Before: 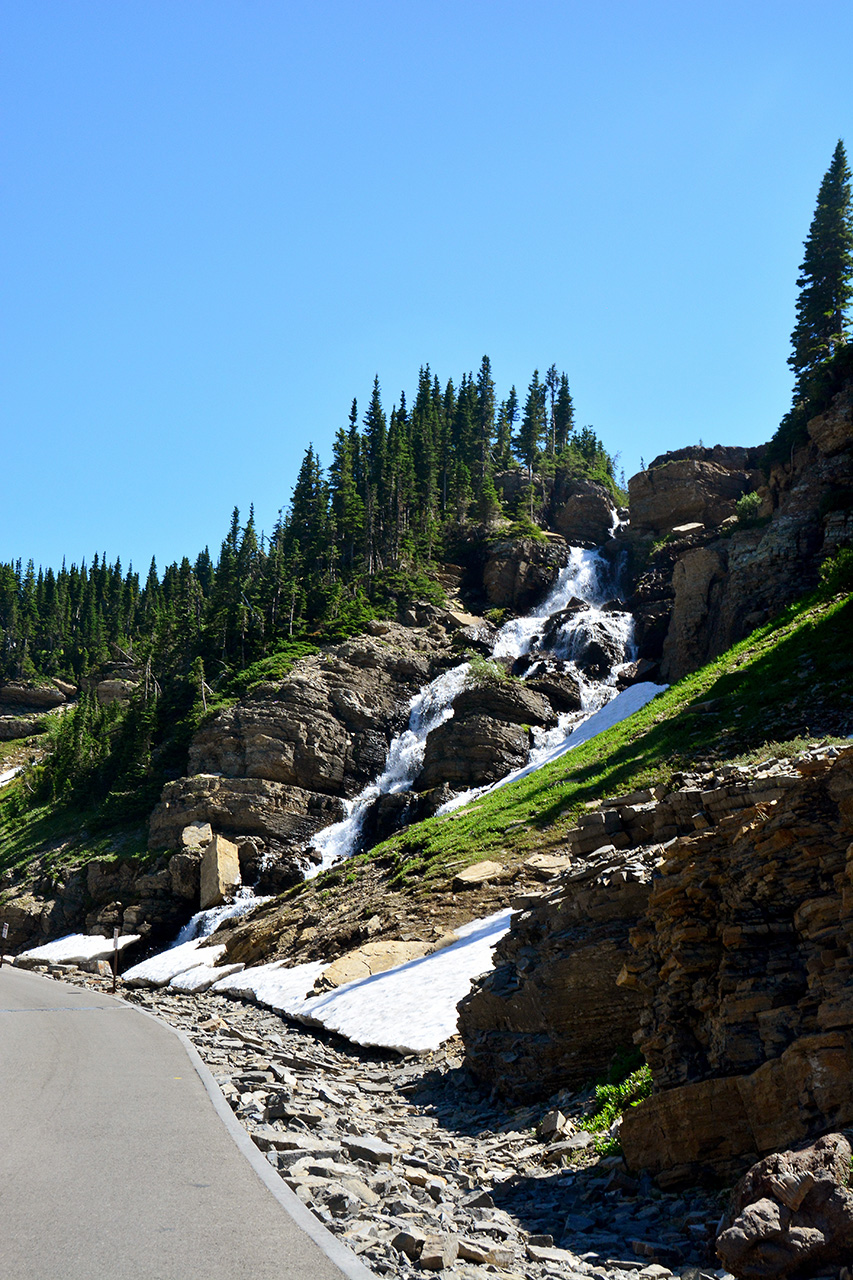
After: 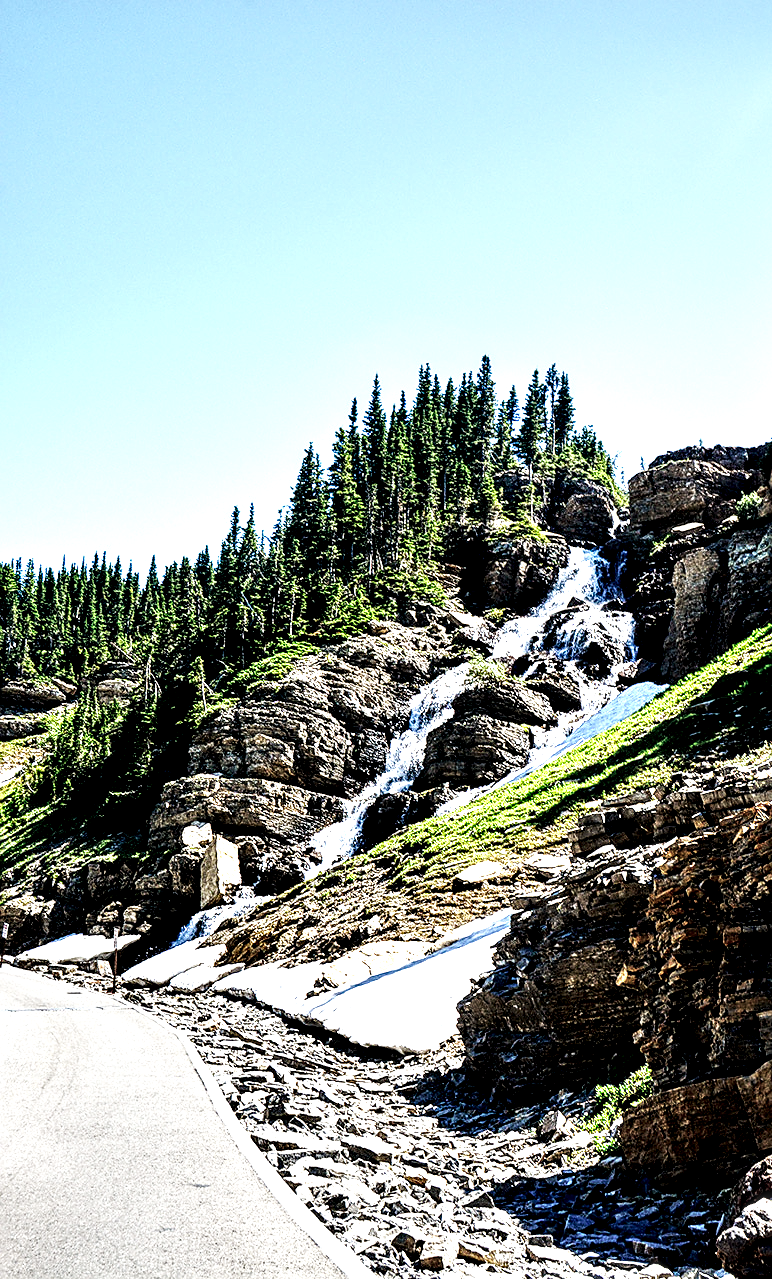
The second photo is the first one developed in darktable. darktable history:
base curve: curves: ch0 [(0, 0) (0.028, 0.03) (0.121, 0.232) (0.46, 0.748) (0.859, 0.968) (1, 1)], preserve colors none
exposure: black level correction 0.005, exposure 0.282 EV, compensate highlight preservation false
local contrast: highlights 111%, shadows 44%, detail 294%
crop: right 9.494%, bottom 0.05%
sharpen: on, module defaults
